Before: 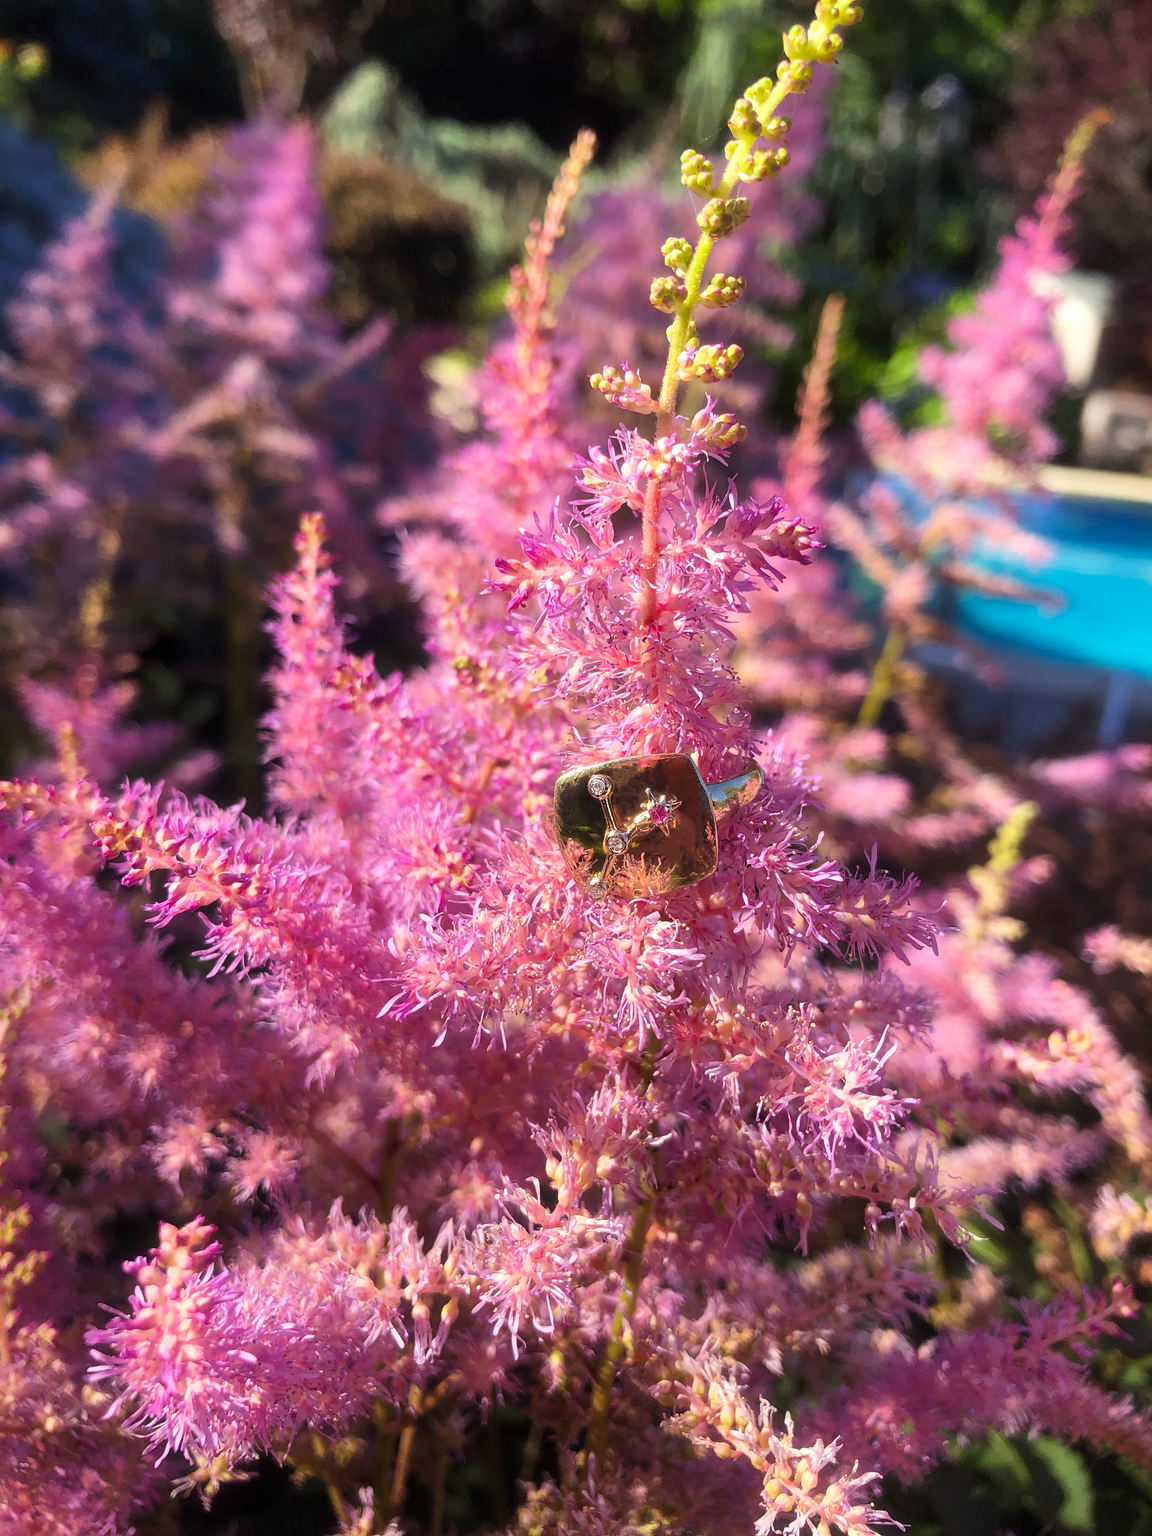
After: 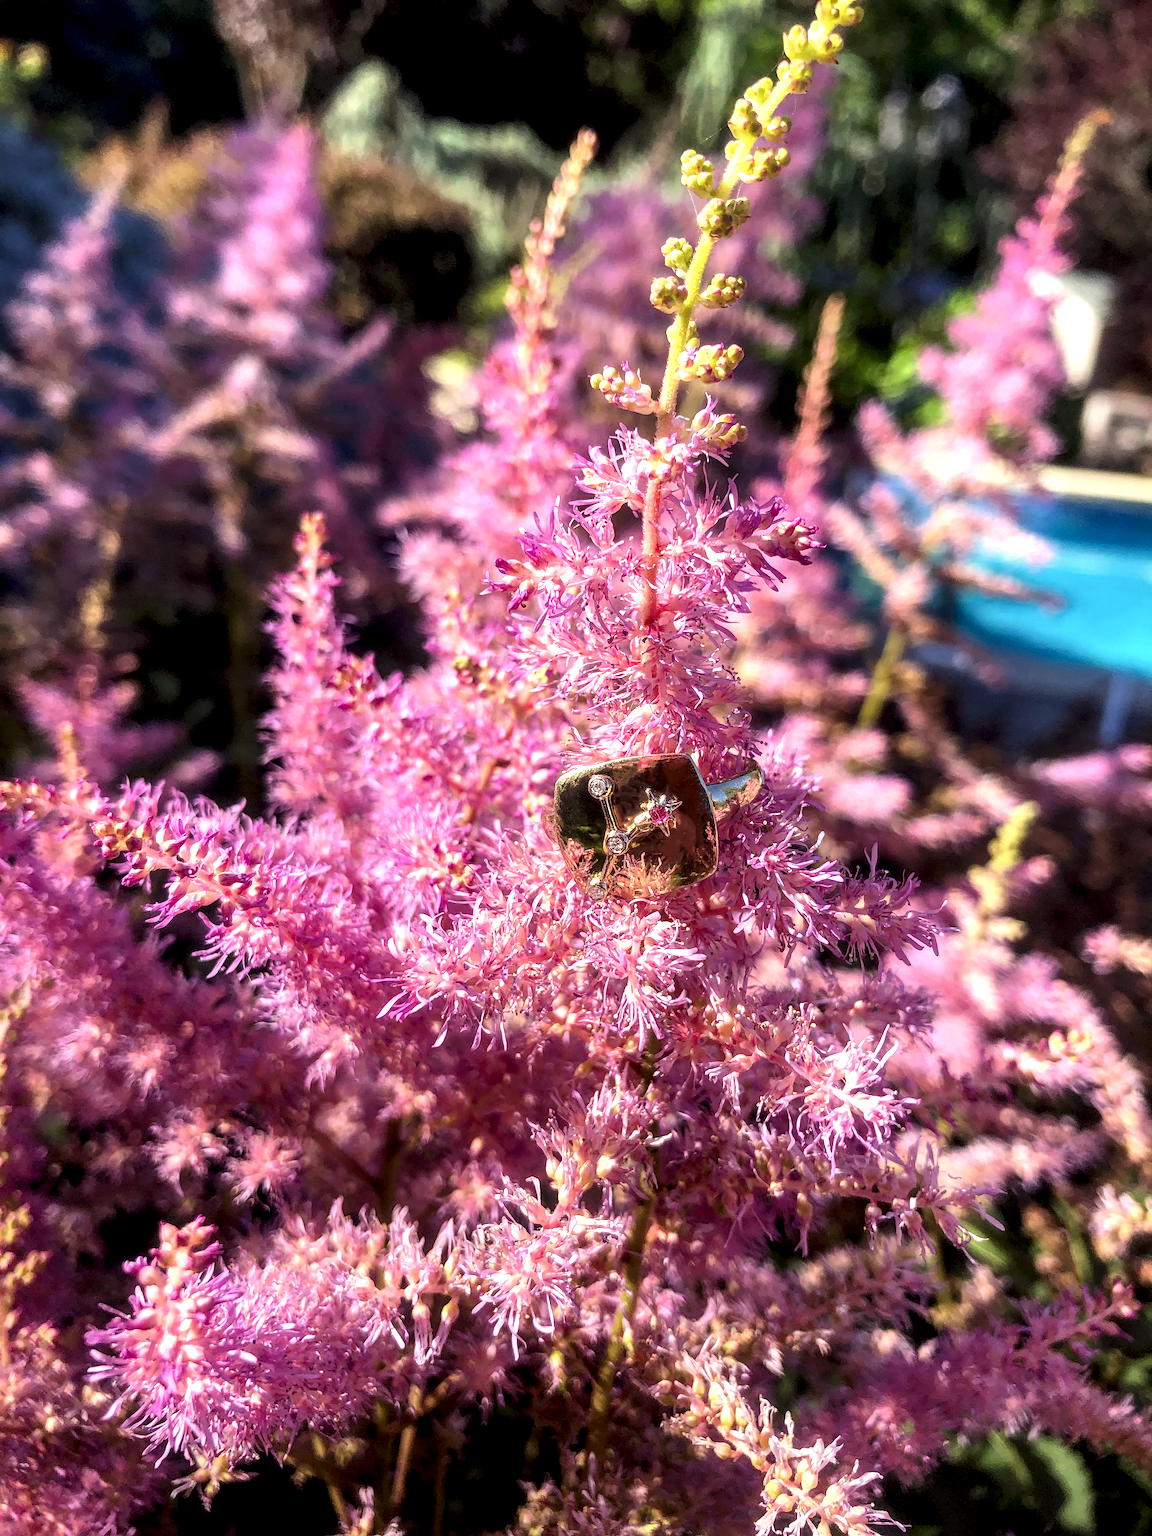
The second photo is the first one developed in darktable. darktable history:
local contrast: highlights 63%, shadows 54%, detail 169%, midtone range 0.507
color balance rgb: global offset › hue 172.47°, perceptual saturation grading › global saturation -0.06%
